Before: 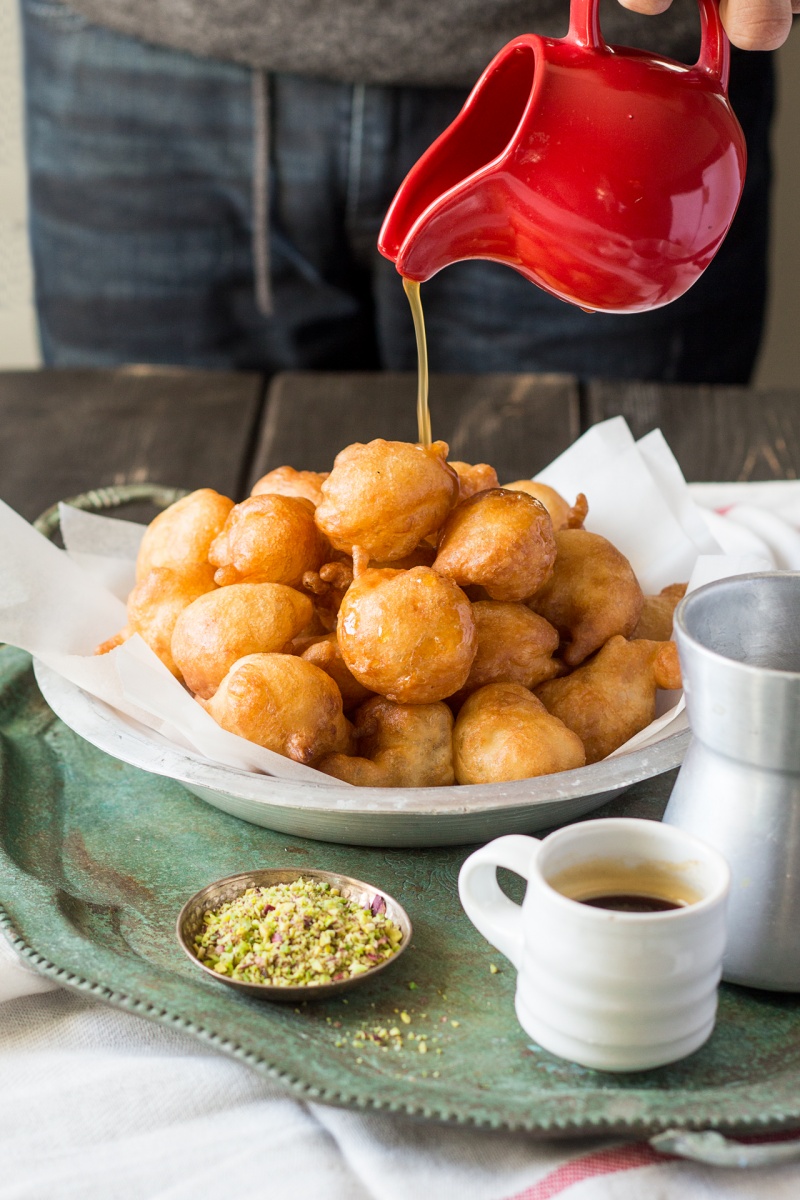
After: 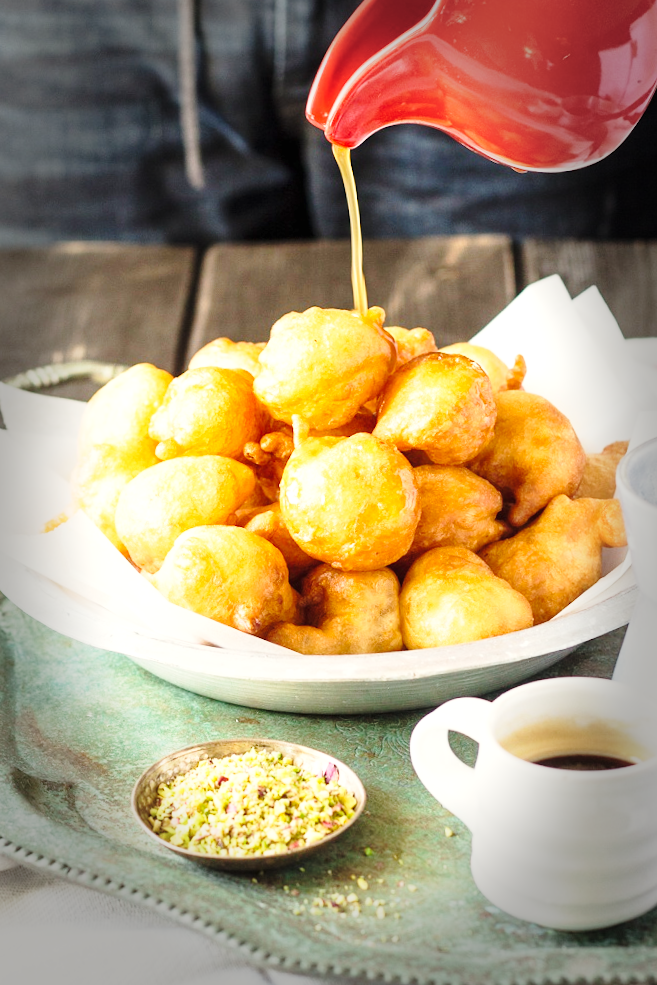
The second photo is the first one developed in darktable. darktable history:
graduated density: rotation -180°, offset 24.95
exposure: black level correction 0, exposure 0.7 EV, compensate exposure bias true, compensate highlight preservation false
color correction: highlights b* 3
vignetting: fall-off start 66.7%, fall-off radius 39.74%, brightness -0.576, saturation -0.258, automatic ratio true, width/height ratio 0.671, dithering 16-bit output
contrast brightness saturation: contrast 0.05, brightness 0.06, saturation 0.01
base curve: curves: ch0 [(0, 0) (0.028, 0.03) (0.121, 0.232) (0.46, 0.748) (0.859, 0.968) (1, 1)], preserve colors none
rotate and perspective: rotation -2.12°, lens shift (vertical) 0.009, lens shift (horizontal) -0.008, automatic cropping original format, crop left 0.036, crop right 0.964, crop top 0.05, crop bottom 0.959
crop: left 6.446%, top 8.188%, right 9.538%, bottom 3.548%
